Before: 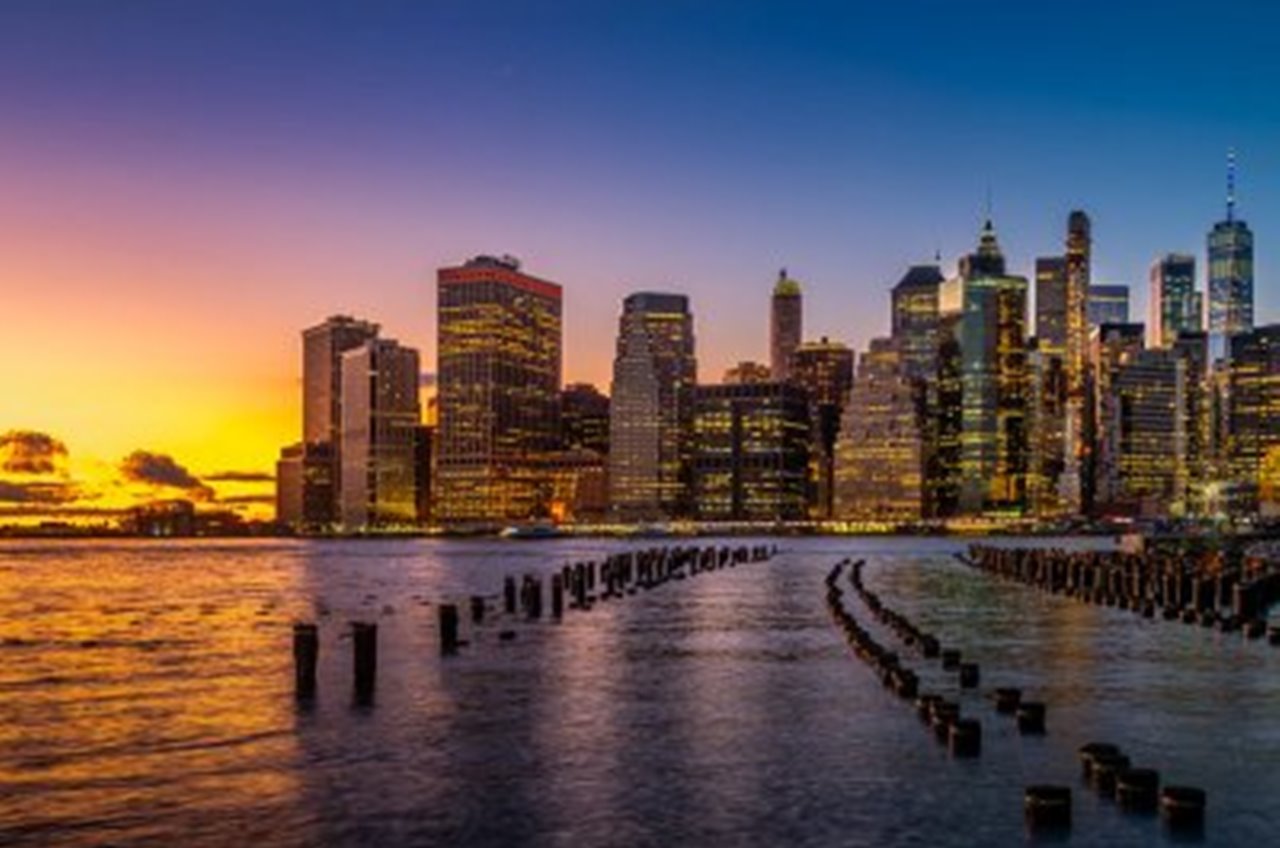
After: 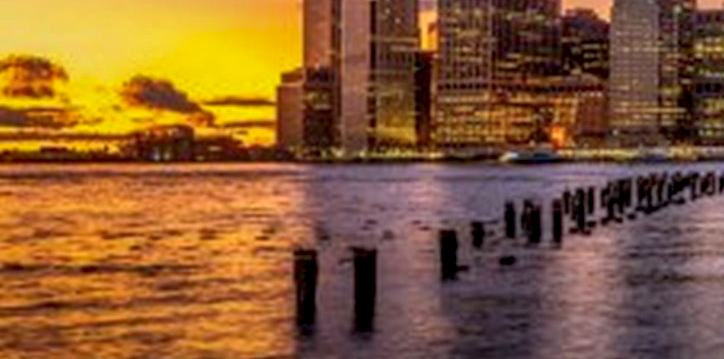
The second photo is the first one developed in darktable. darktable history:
local contrast: highlights 63%, detail 143%, midtone range 0.421
crop: top 44.281%, right 43.434%, bottom 13.321%
shadows and highlights: on, module defaults
